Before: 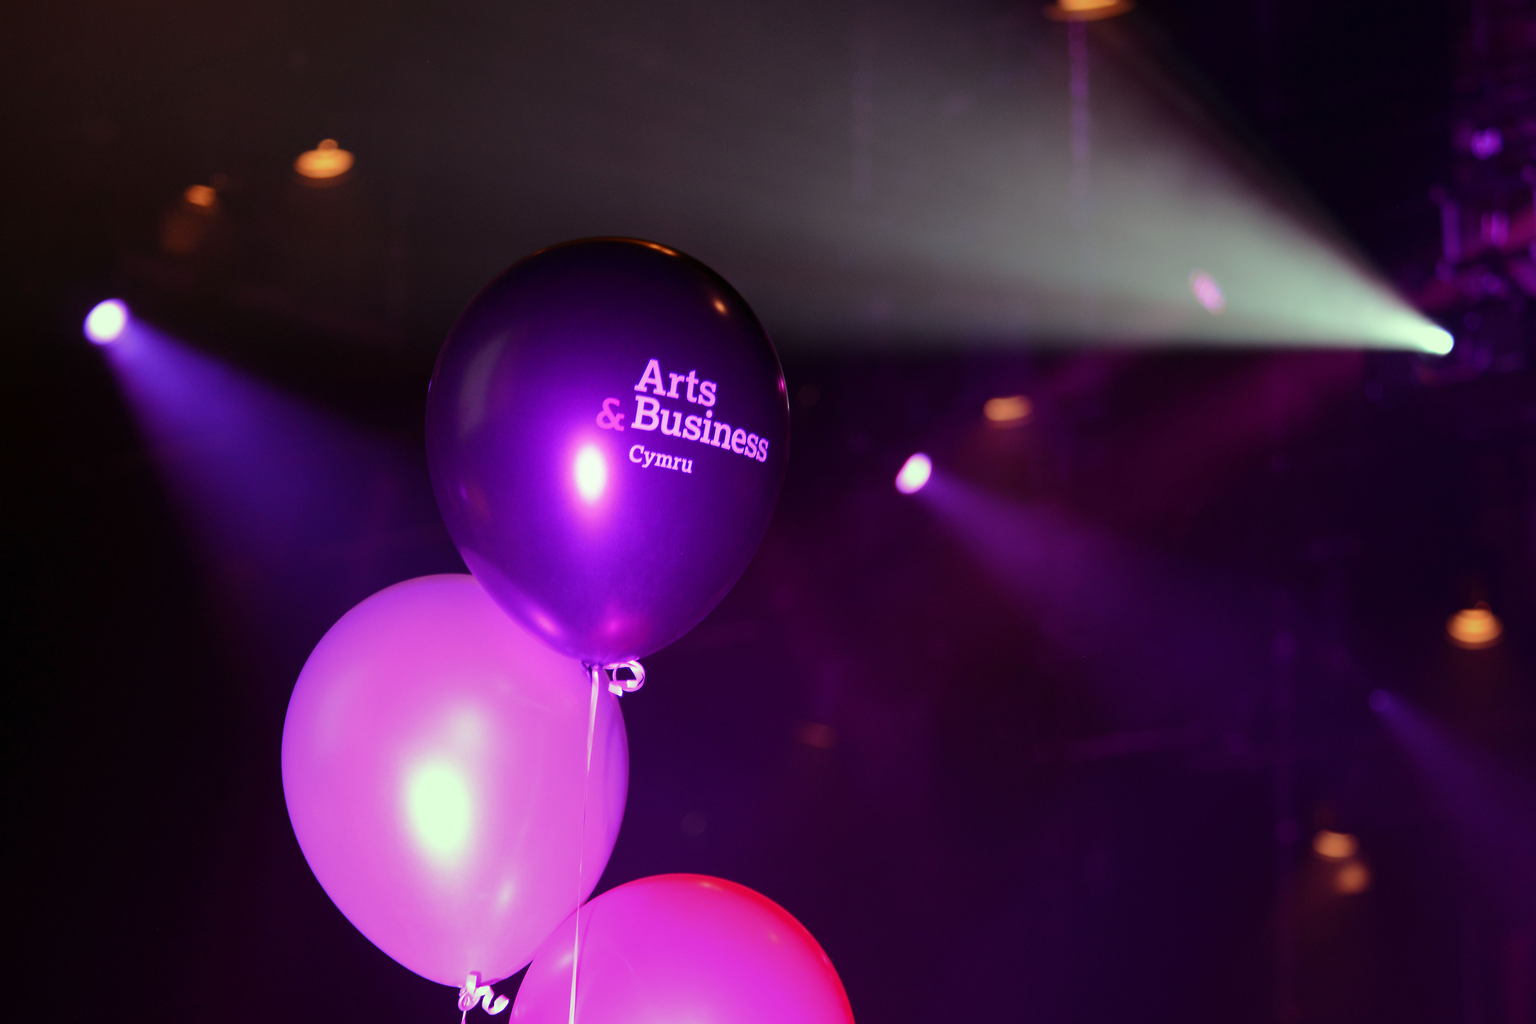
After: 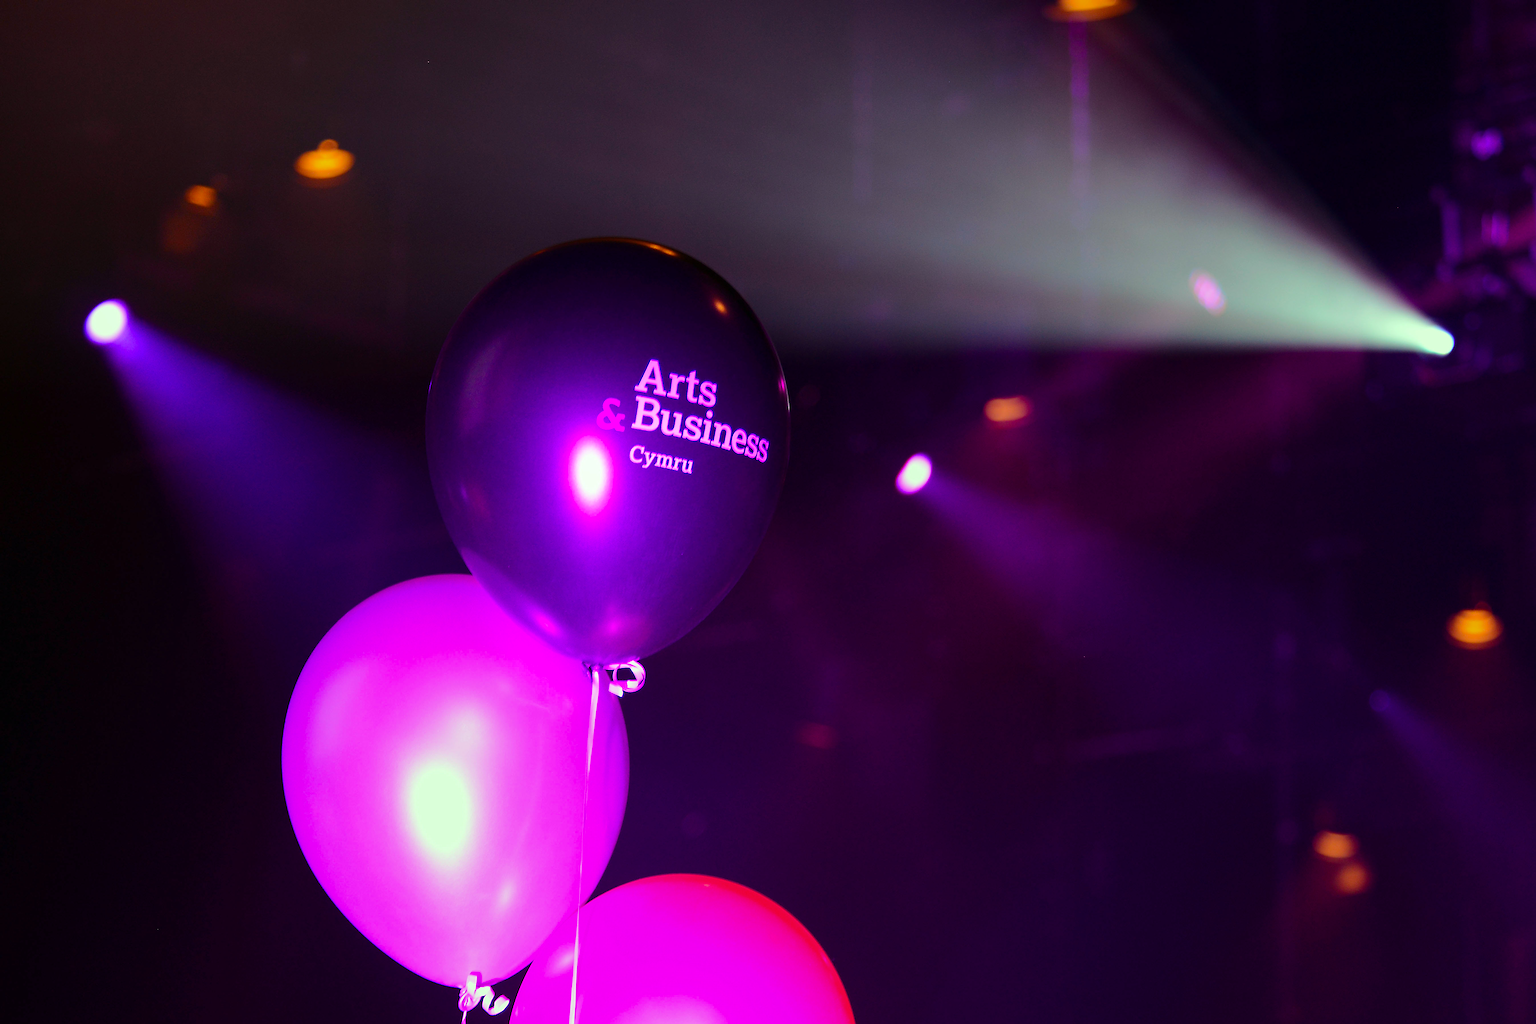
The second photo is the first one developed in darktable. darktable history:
color balance rgb: power › chroma 0.996%, power › hue 255.4°, linear chroma grading › global chroma 9.827%, perceptual saturation grading › global saturation 25.302%, global vibrance 11.238%
exposure: exposure 0.082 EV, compensate highlight preservation false
sharpen: on, module defaults
